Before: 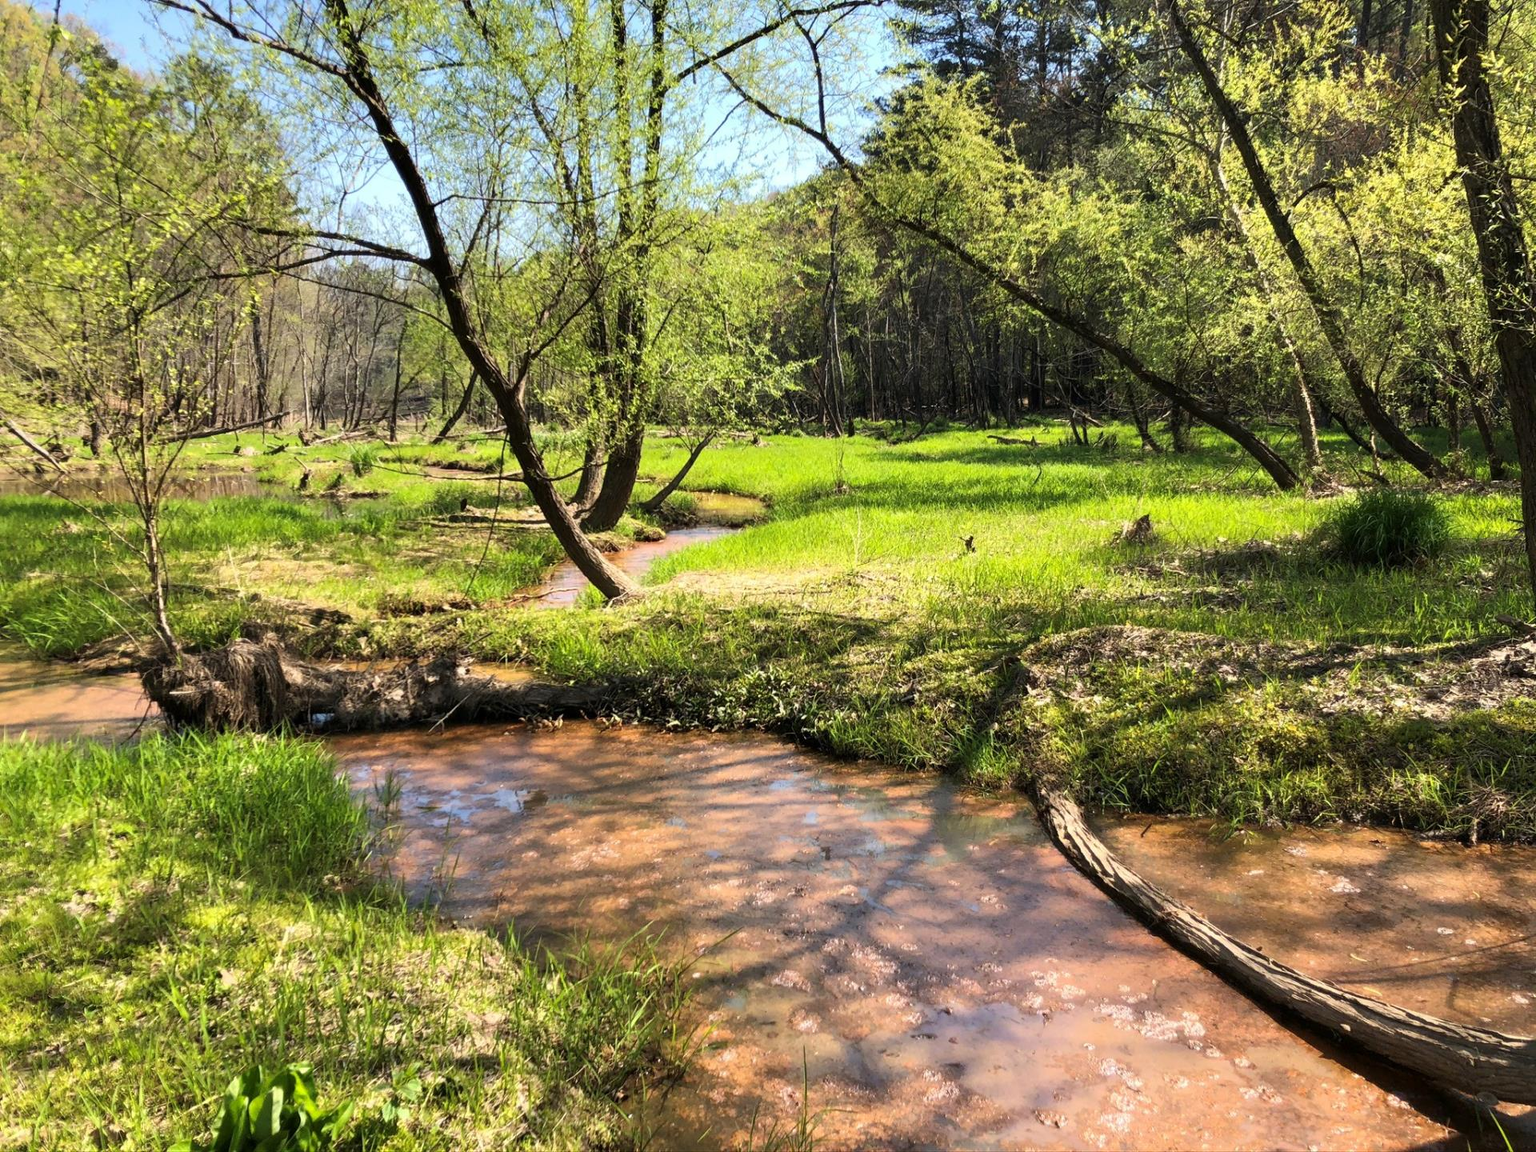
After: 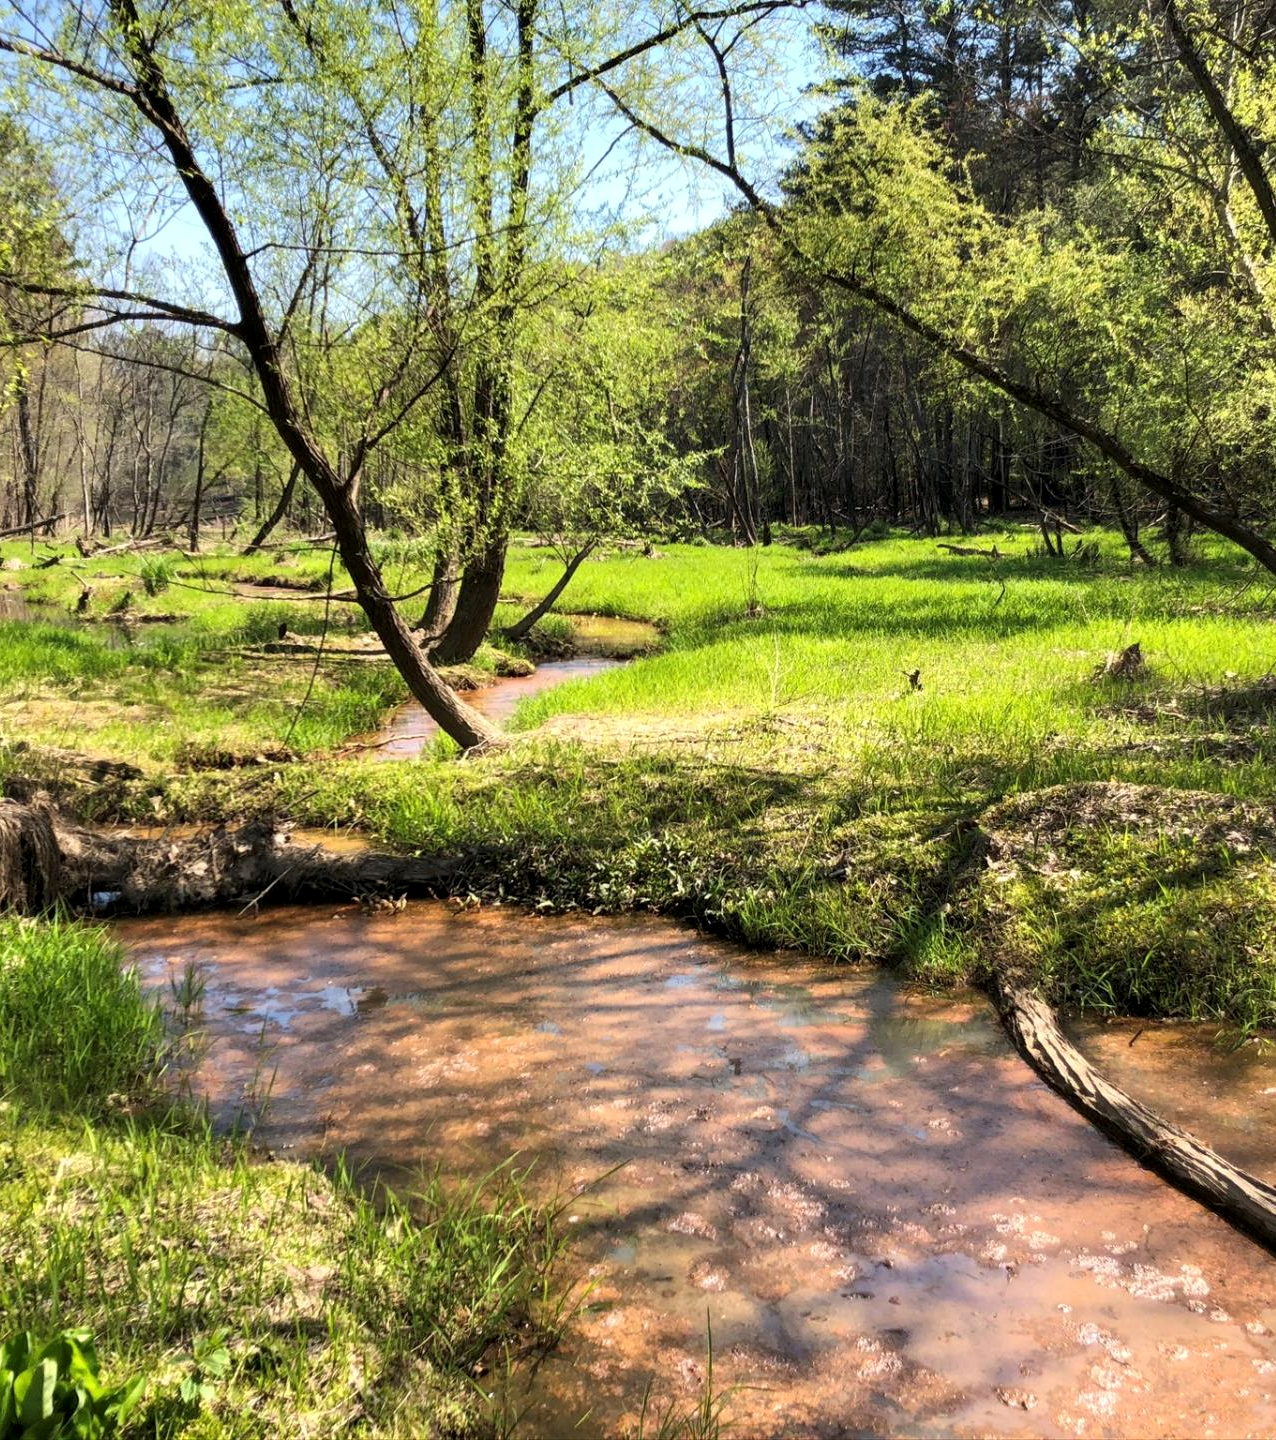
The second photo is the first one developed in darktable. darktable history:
local contrast: highlights 102%, shadows 103%, detail 120%, midtone range 0.2
crop and rotate: left 15.48%, right 18.022%
